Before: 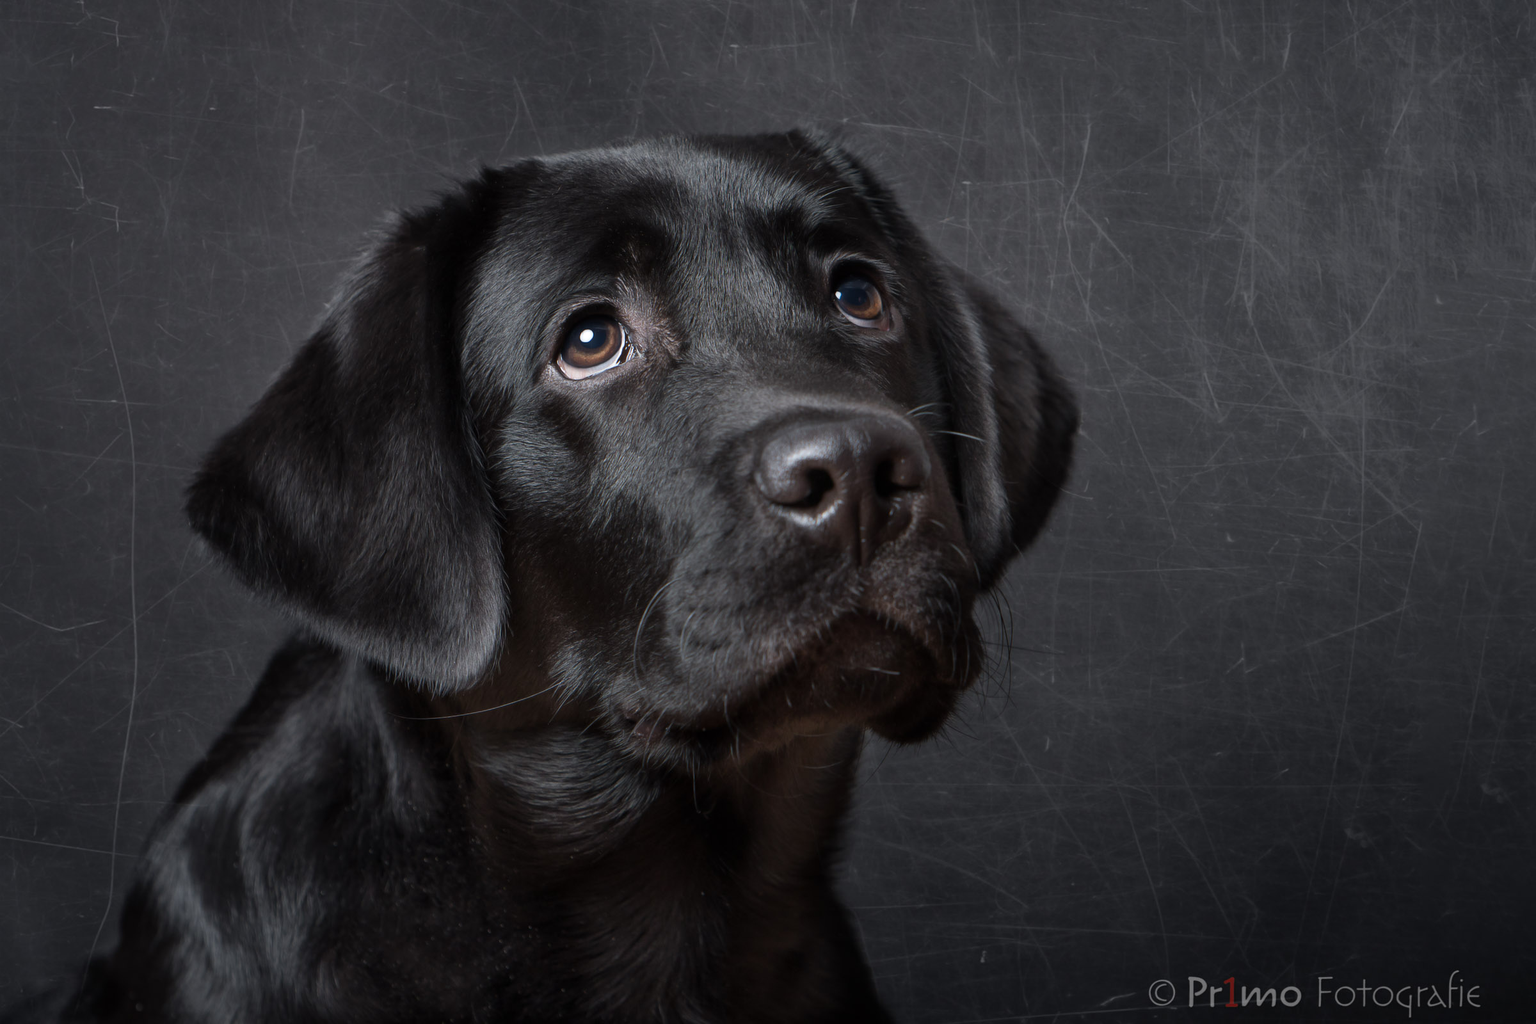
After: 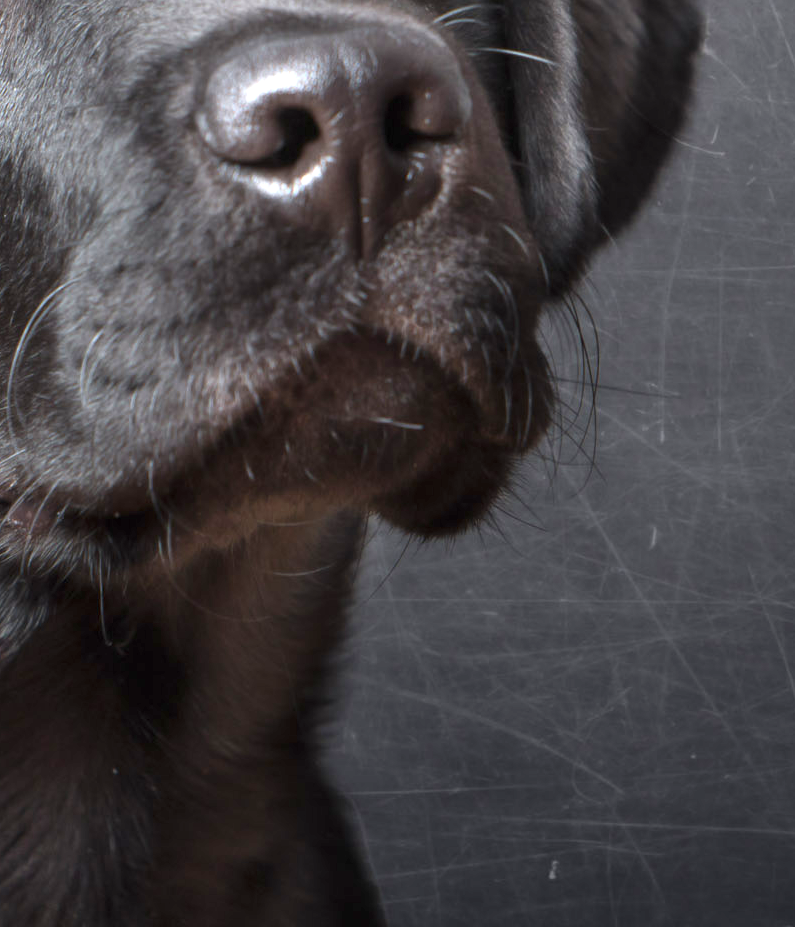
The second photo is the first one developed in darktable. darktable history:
crop: left 40.963%, top 39.107%, right 25.909%, bottom 2.902%
exposure: black level correction 0, exposure 1.473 EV, compensate highlight preservation false
